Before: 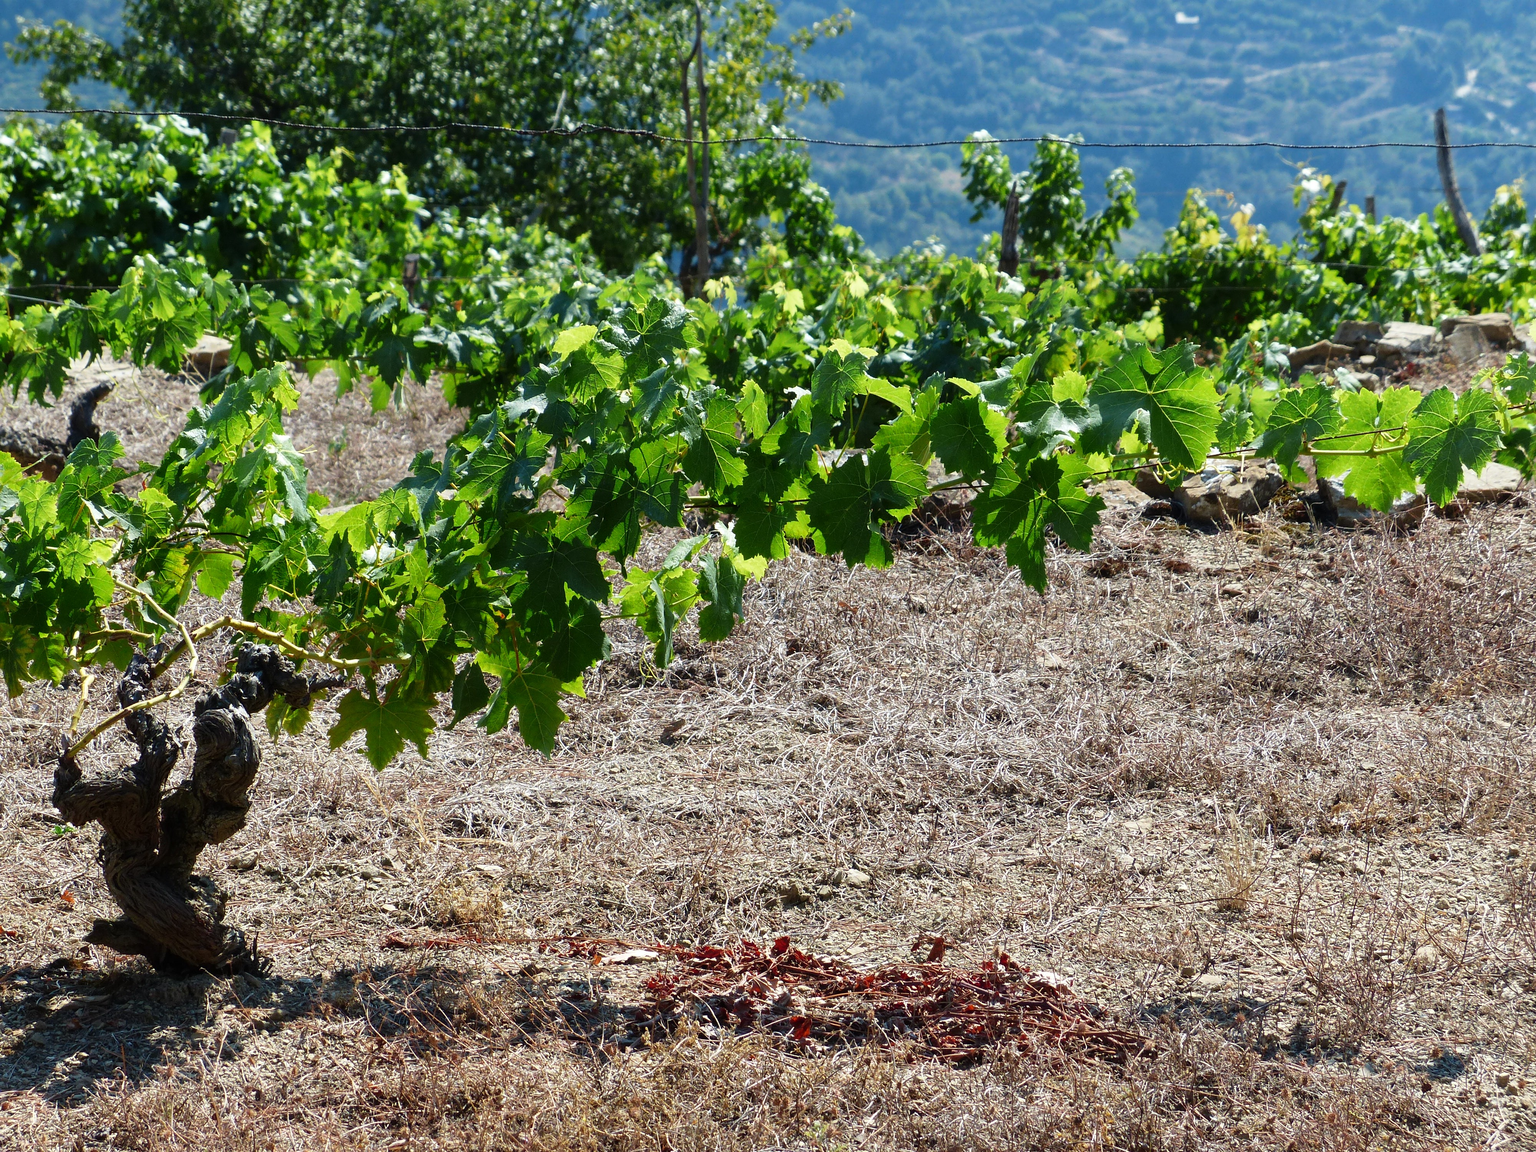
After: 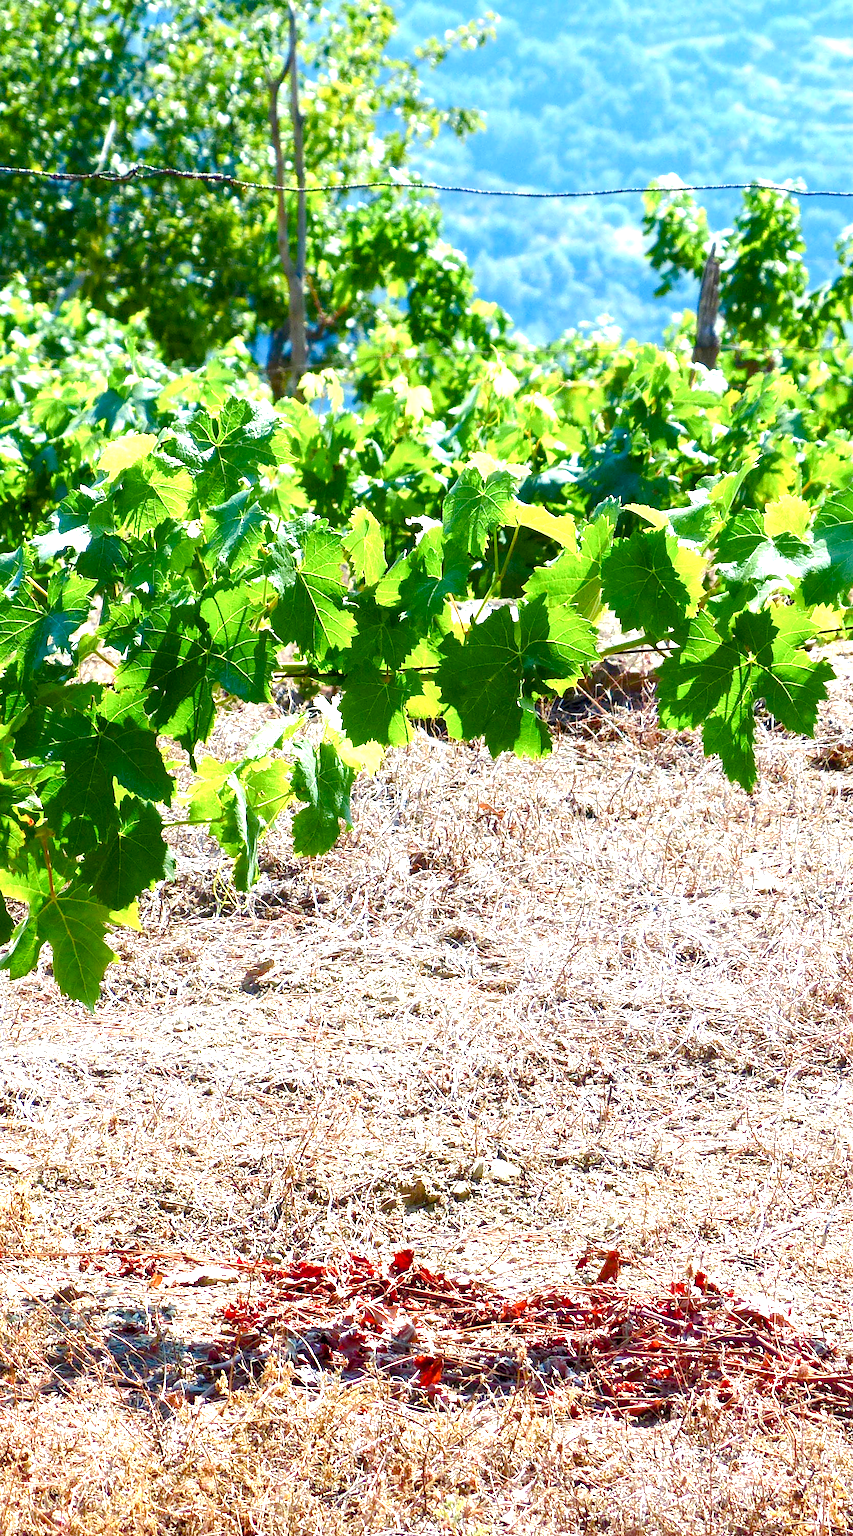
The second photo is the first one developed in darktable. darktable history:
exposure: black level correction 0.001, exposure 1.84 EV, compensate highlight preservation false
base curve: preserve colors none
crop: left 31.229%, right 27.105%
color balance rgb: global offset › luminance -0.5%, perceptual saturation grading › highlights -17.77%, perceptual saturation grading › mid-tones 33.1%, perceptual saturation grading › shadows 50.52%, perceptual brilliance grading › highlights 10.8%, perceptual brilliance grading › shadows -10.8%, global vibrance 24.22%, contrast -25%
